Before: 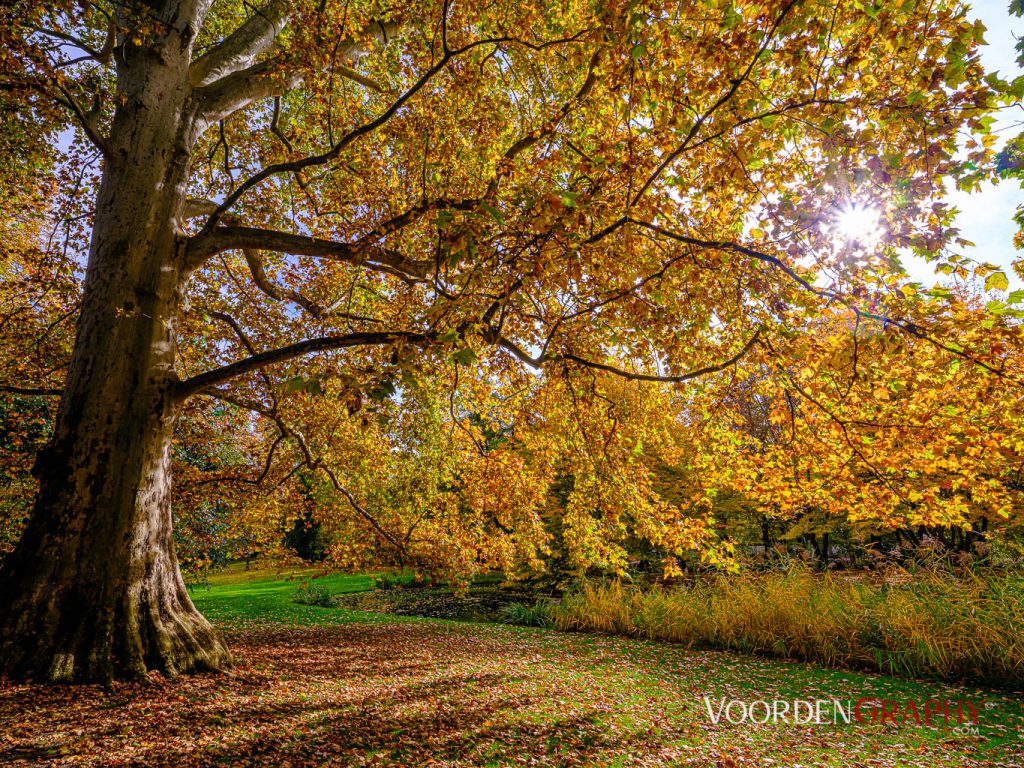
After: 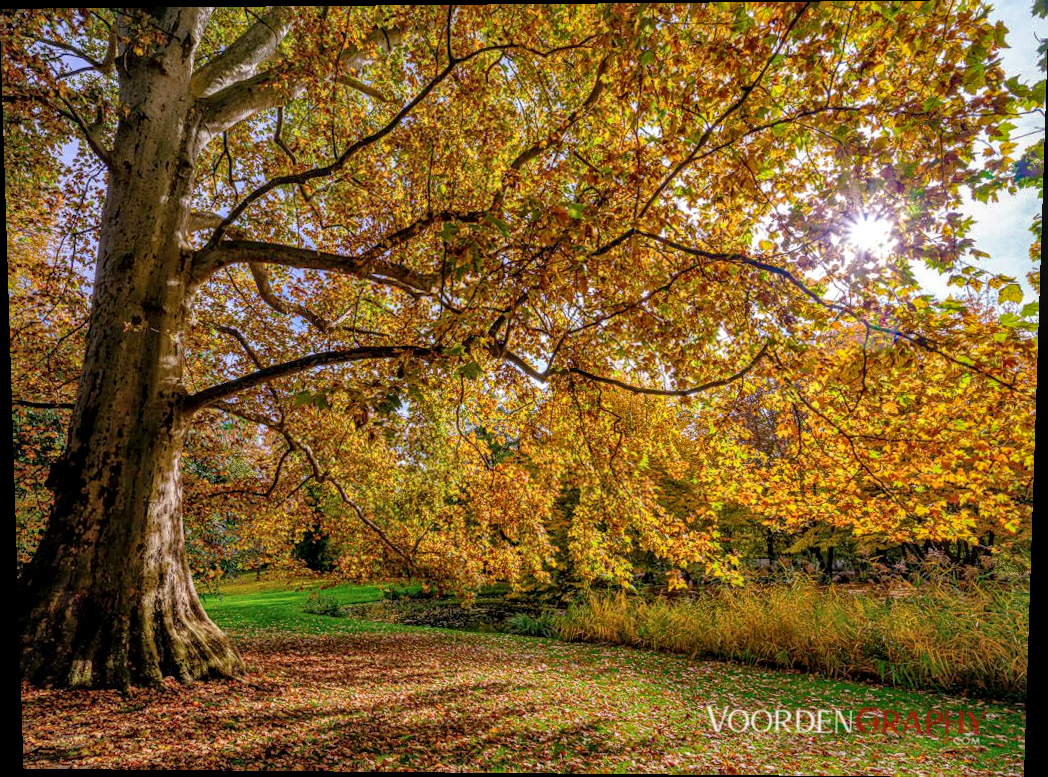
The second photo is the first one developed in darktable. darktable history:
local contrast: detail 130%
shadows and highlights: on, module defaults
rotate and perspective: lens shift (vertical) 0.048, lens shift (horizontal) -0.024, automatic cropping off
